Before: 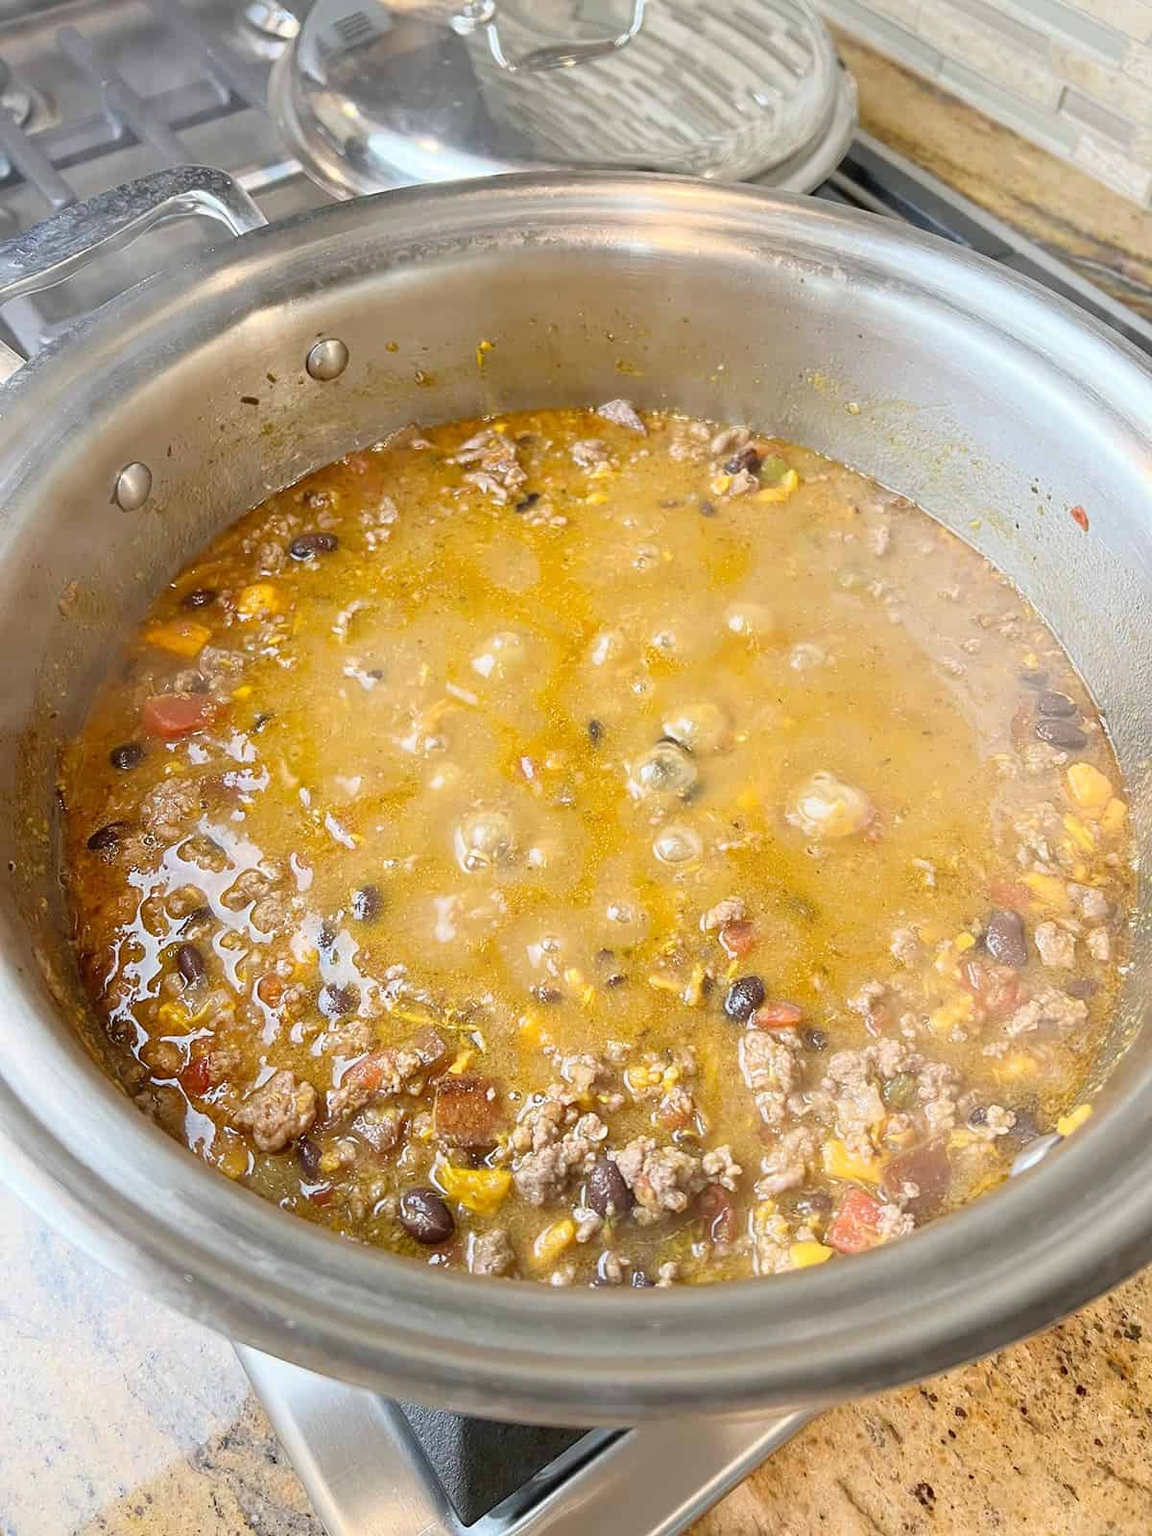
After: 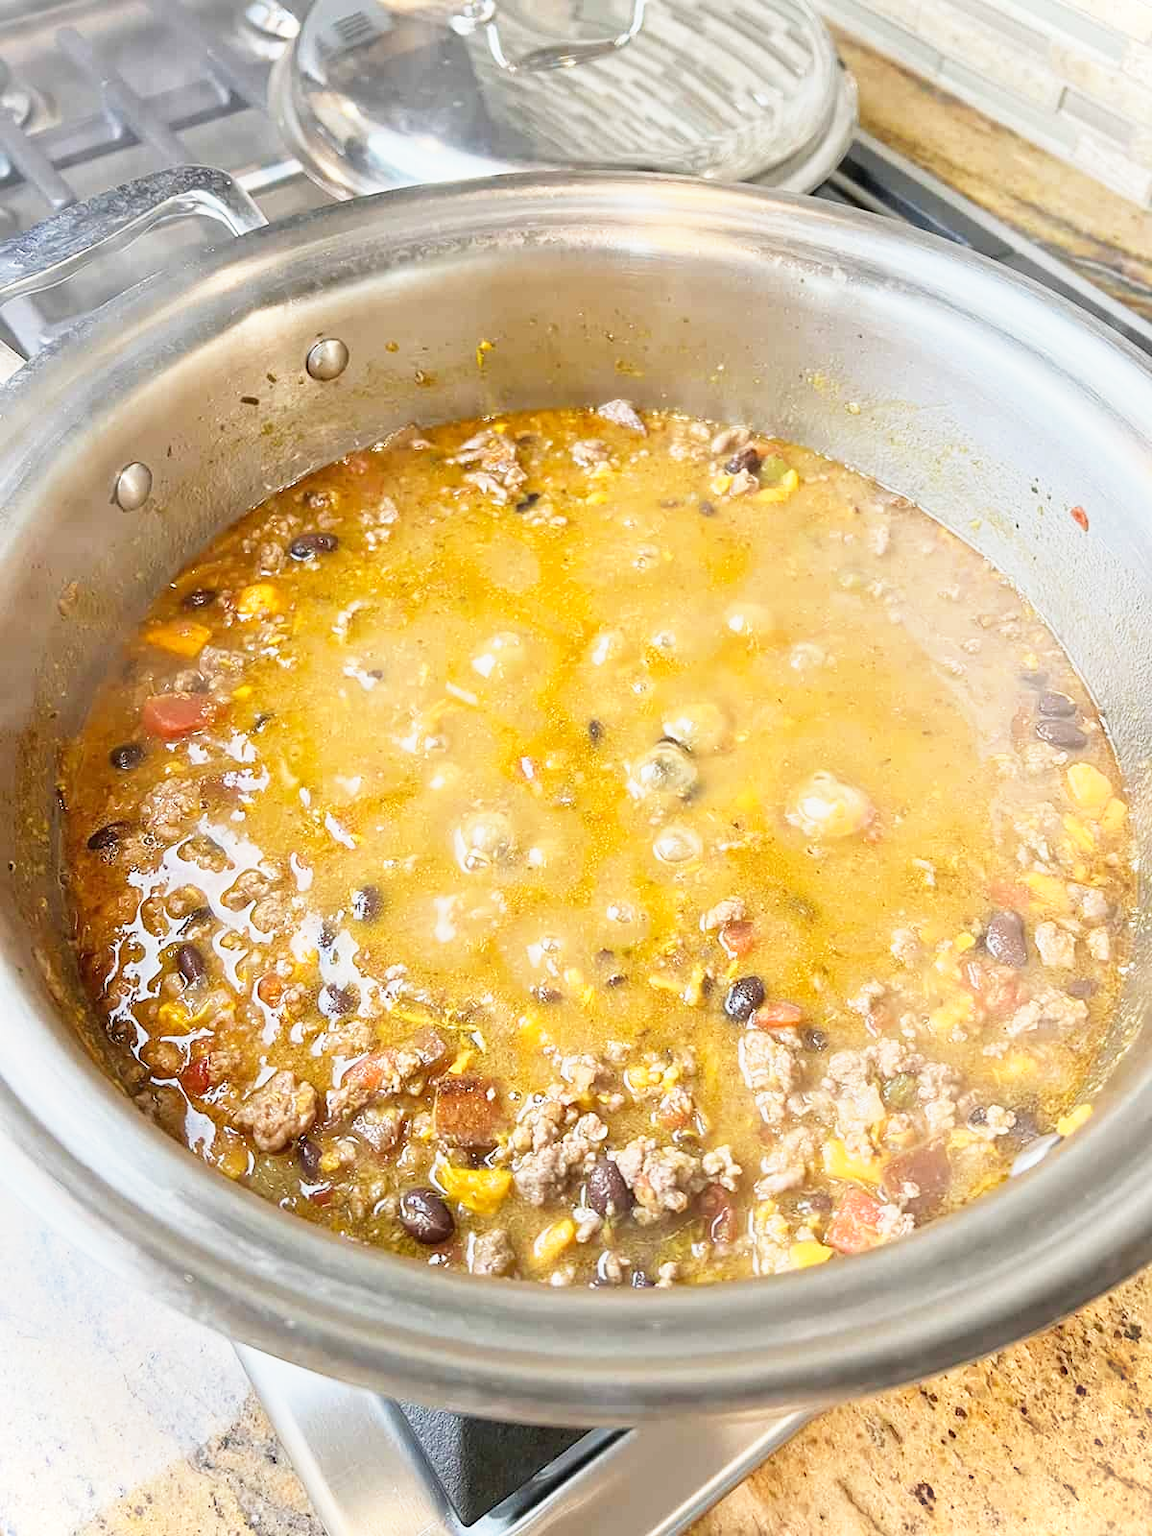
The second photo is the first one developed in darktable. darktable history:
vignetting: fall-off start 100%, brightness 0.3, saturation 0
tone equalizer: -8 EV -0.002 EV, -7 EV 0.005 EV, -6 EV -0.009 EV, -5 EV 0.011 EV, -4 EV -0.012 EV, -3 EV 0.007 EV, -2 EV -0.062 EV, -1 EV -0.293 EV, +0 EV -0.582 EV, smoothing diameter 2%, edges refinement/feathering 20, mask exposure compensation -1.57 EV, filter diffusion 5
base curve: curves: ch0 [(0, 0) (0.579, 0.807) (1, 1)], preserve colors none
